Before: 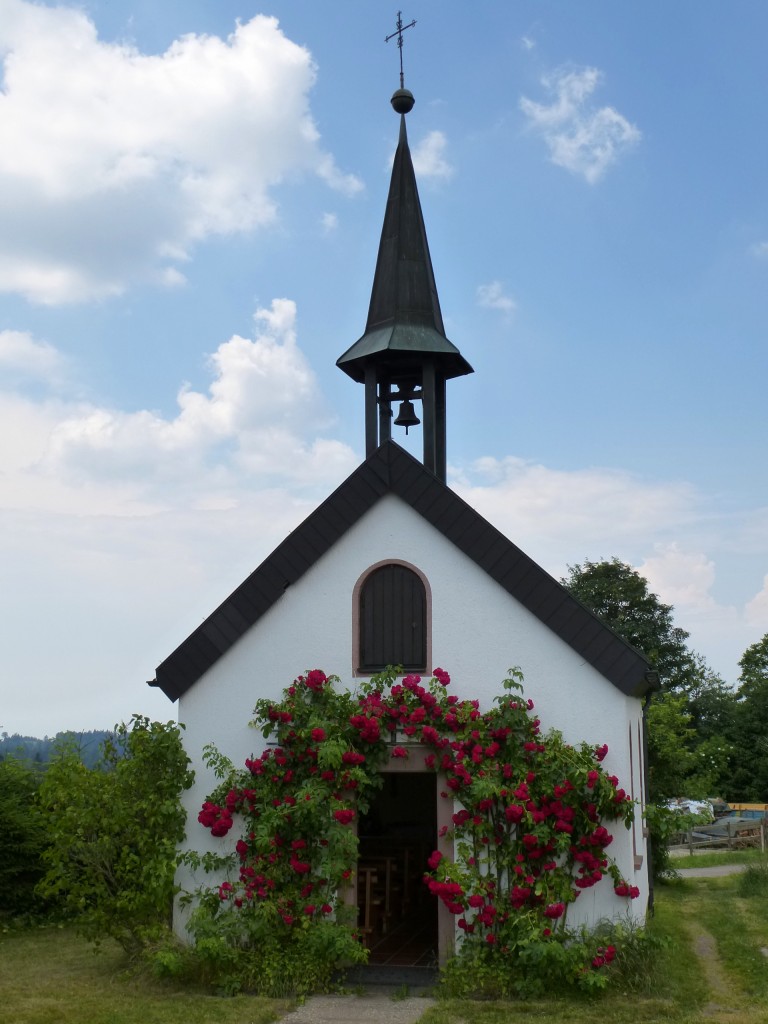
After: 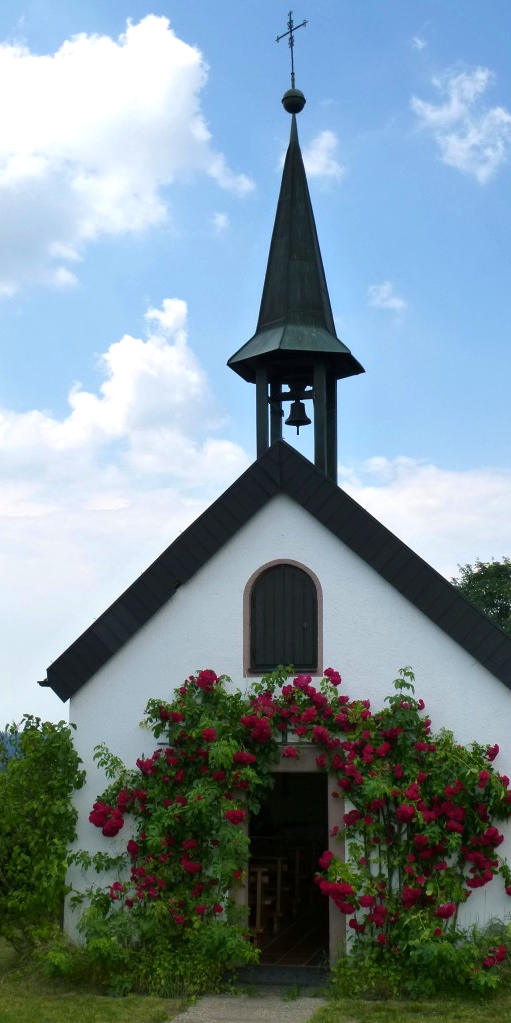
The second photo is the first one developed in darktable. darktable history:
color balance rgb: shadows lift › chroma 2.781%, shadows lift › hue 189.38°, perceptual saturation grading › global saturation 0.439%, perceptual brilliance grading › global brilliance 1.456%, perceptual brilliance grading › highlights 7.536%, perceptual brilliance grading › shadows -3.406%, global vibrance 20%
crop and rotate: left 14.292%, right 19.065%
